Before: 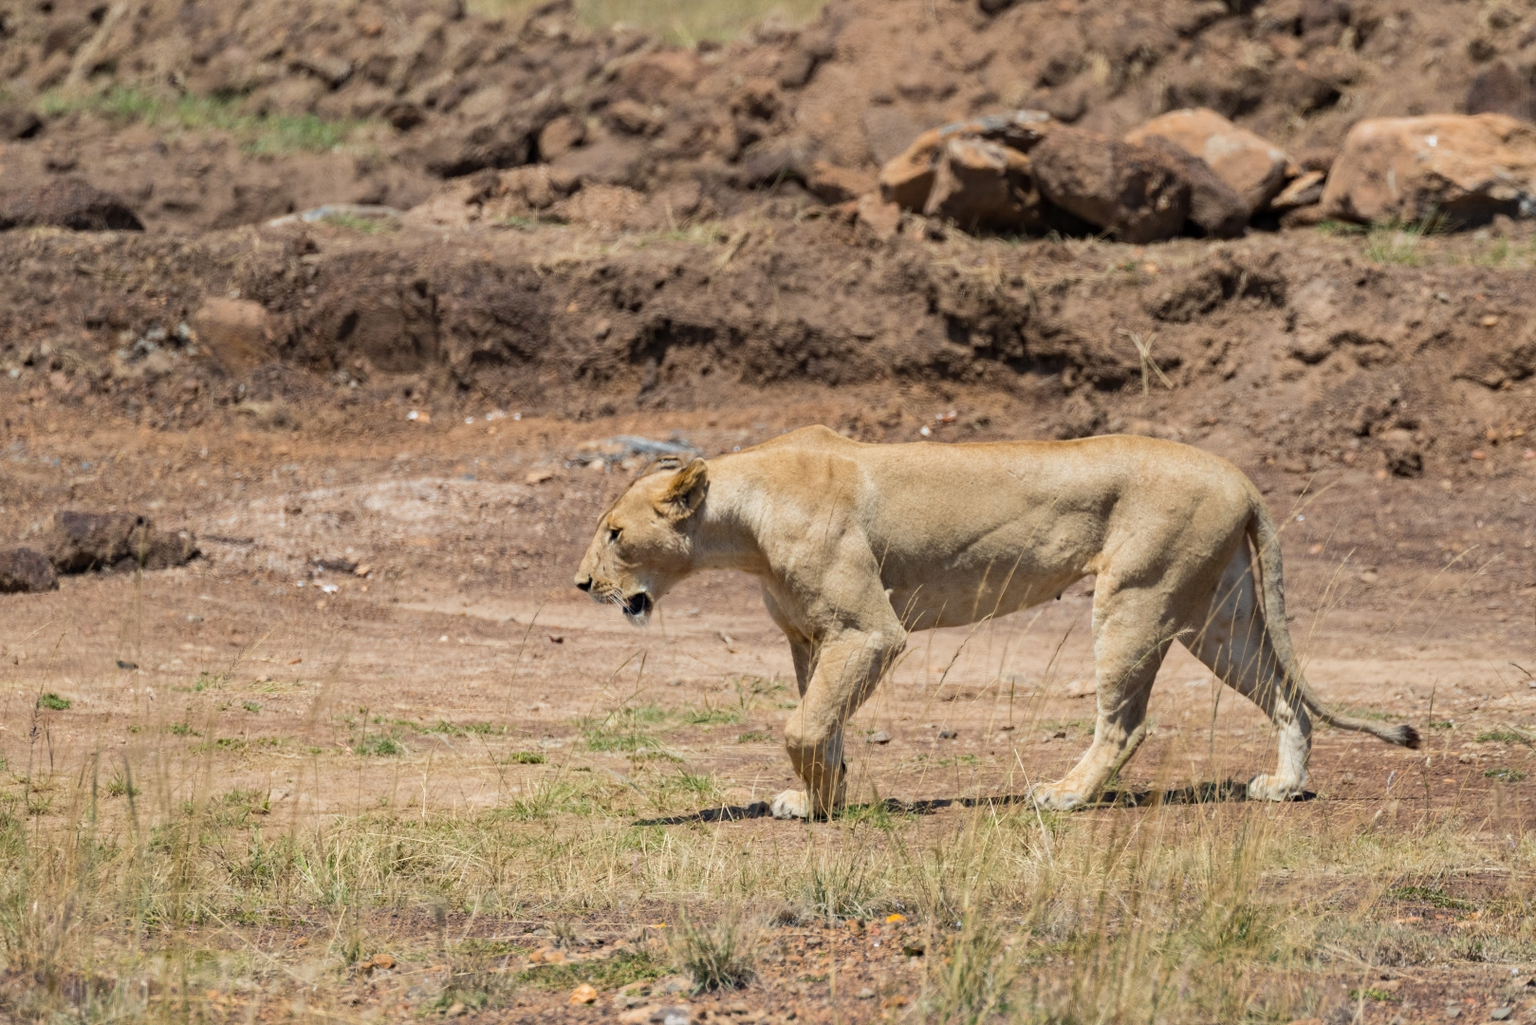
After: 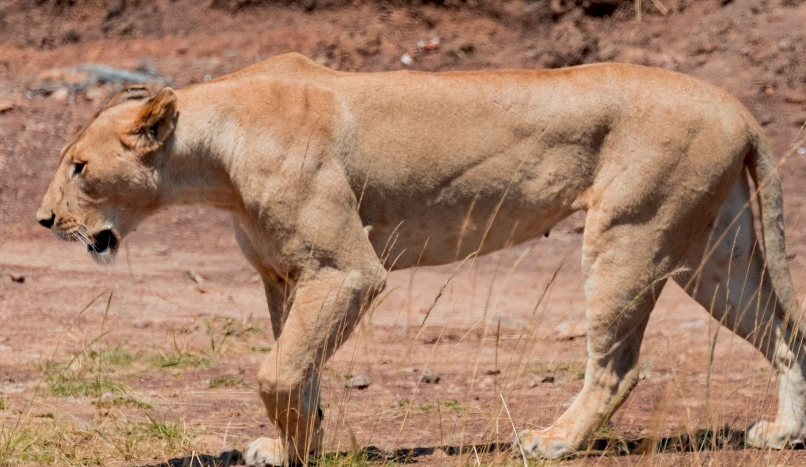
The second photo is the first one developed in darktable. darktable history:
exposure: black level correction 0.009, exposure -0.16 EV, compensate exposure bias true, compensate highlight preservation false
crop: left 35.205%, top 36.66%, right 14.98%, bottom 20.012%
color zones: curves: ch1 [(0.239, 0.552) (0.75, 0.5)]; ch2 [(0.25, 0.462) (0.749, 0.457)], process mode strong
